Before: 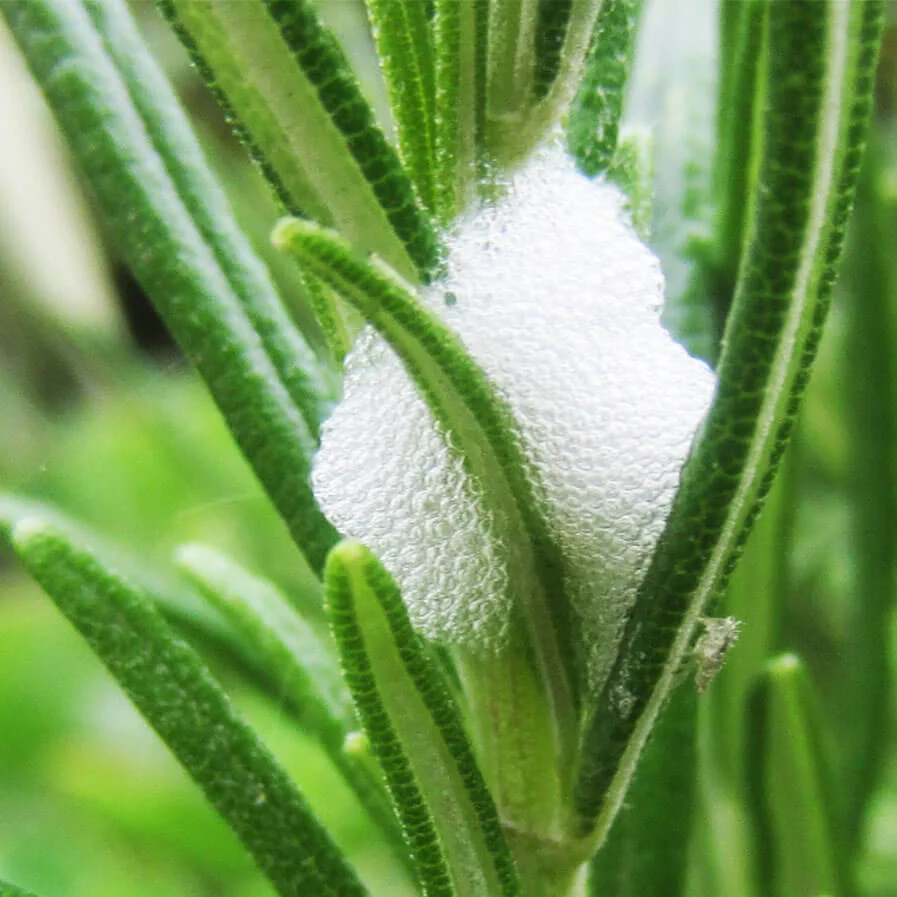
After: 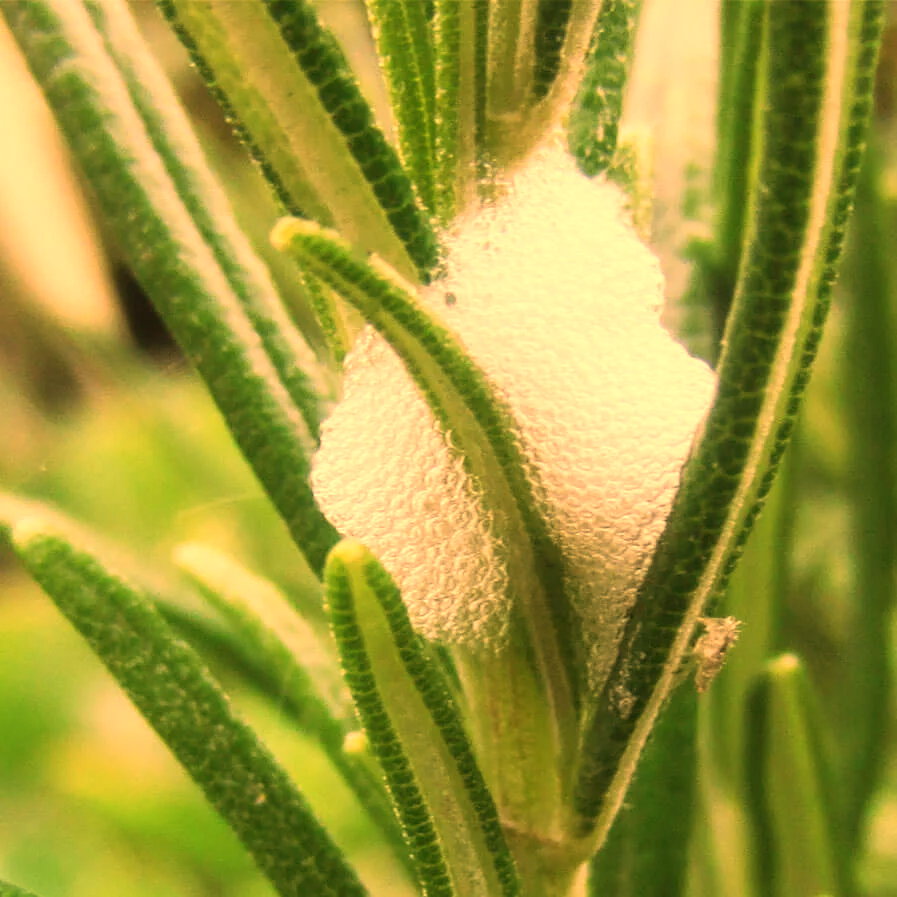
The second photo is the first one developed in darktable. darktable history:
exposure: compensate highlight preservation false
white balance: red 1.467, blue 0.684
